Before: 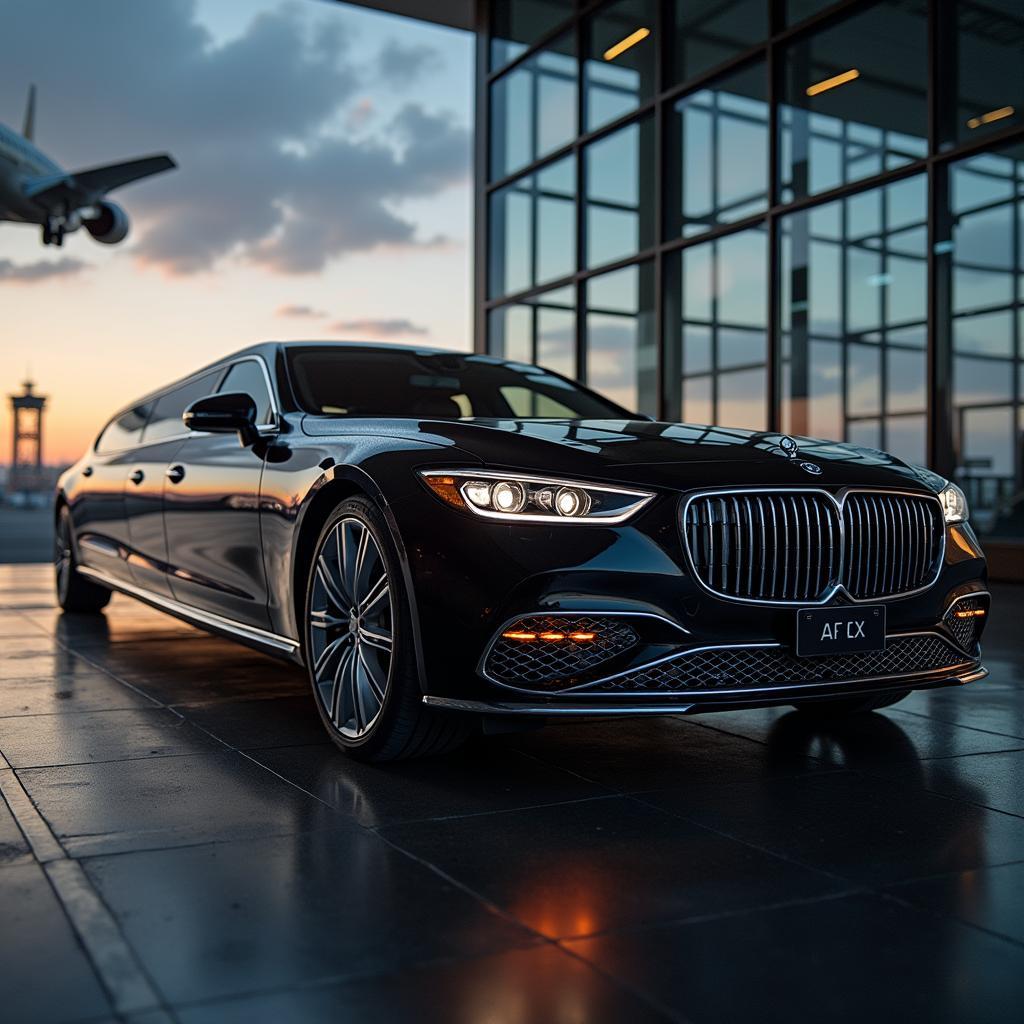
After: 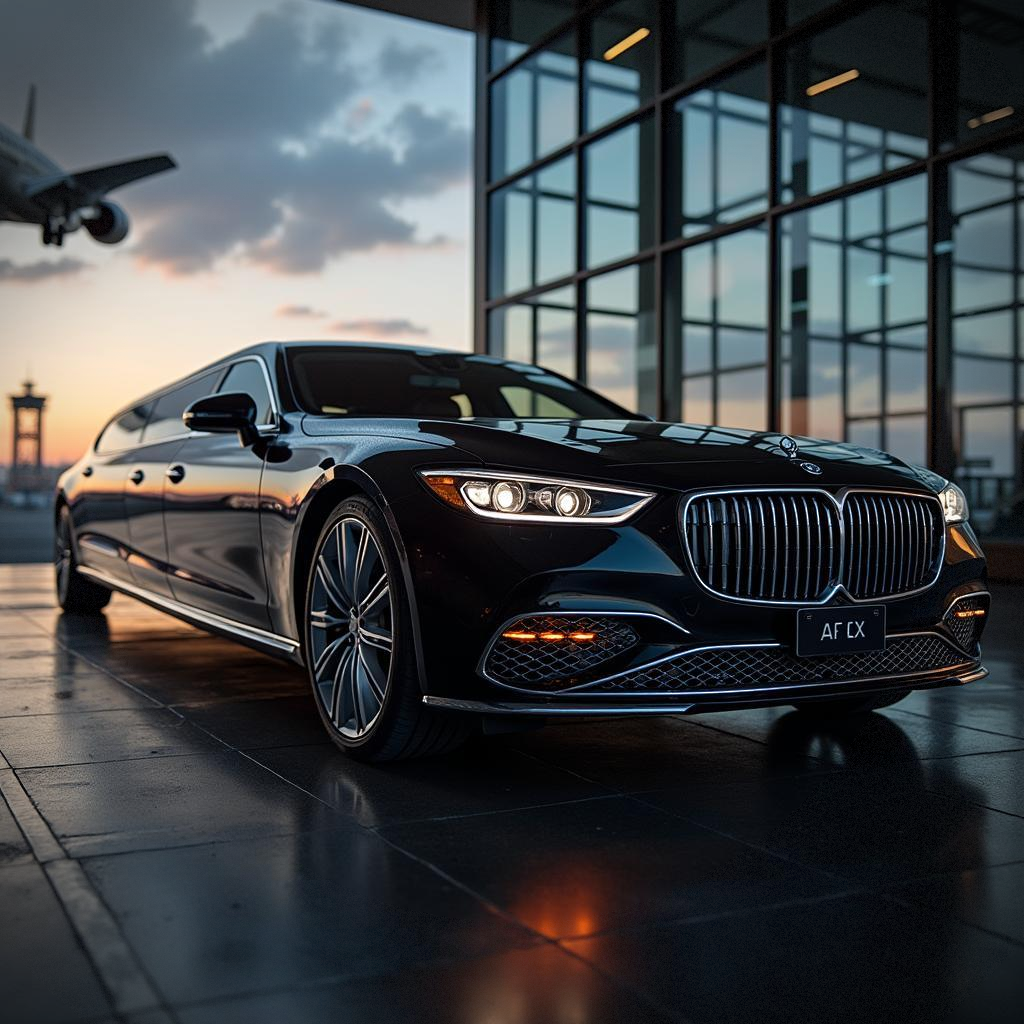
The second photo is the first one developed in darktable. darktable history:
sharpen: radius 2.88, amount 0.851, threshold 47.165
vignetting: dithering 8-bit output
